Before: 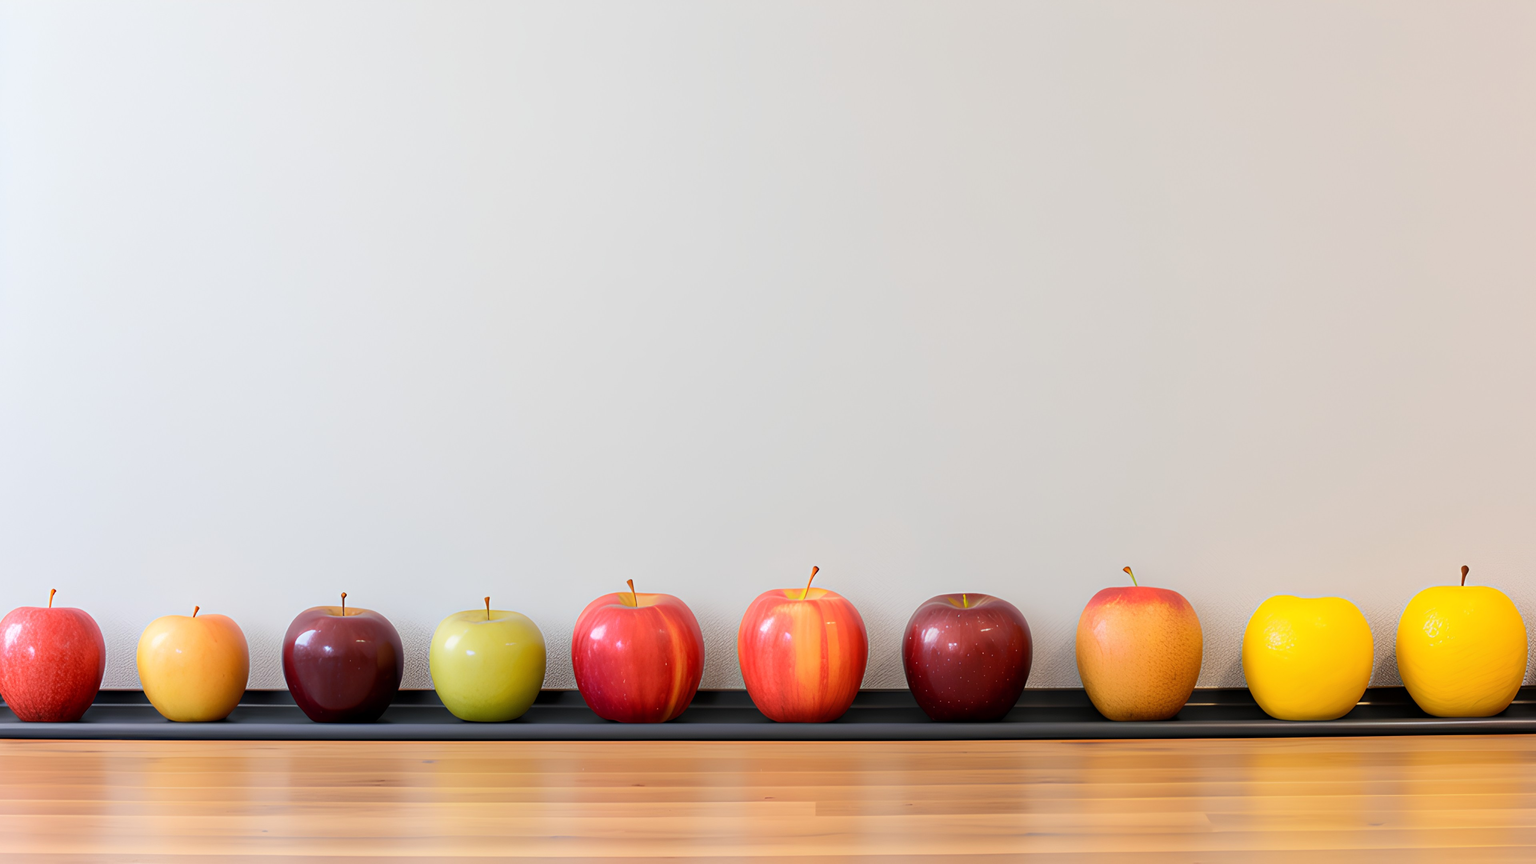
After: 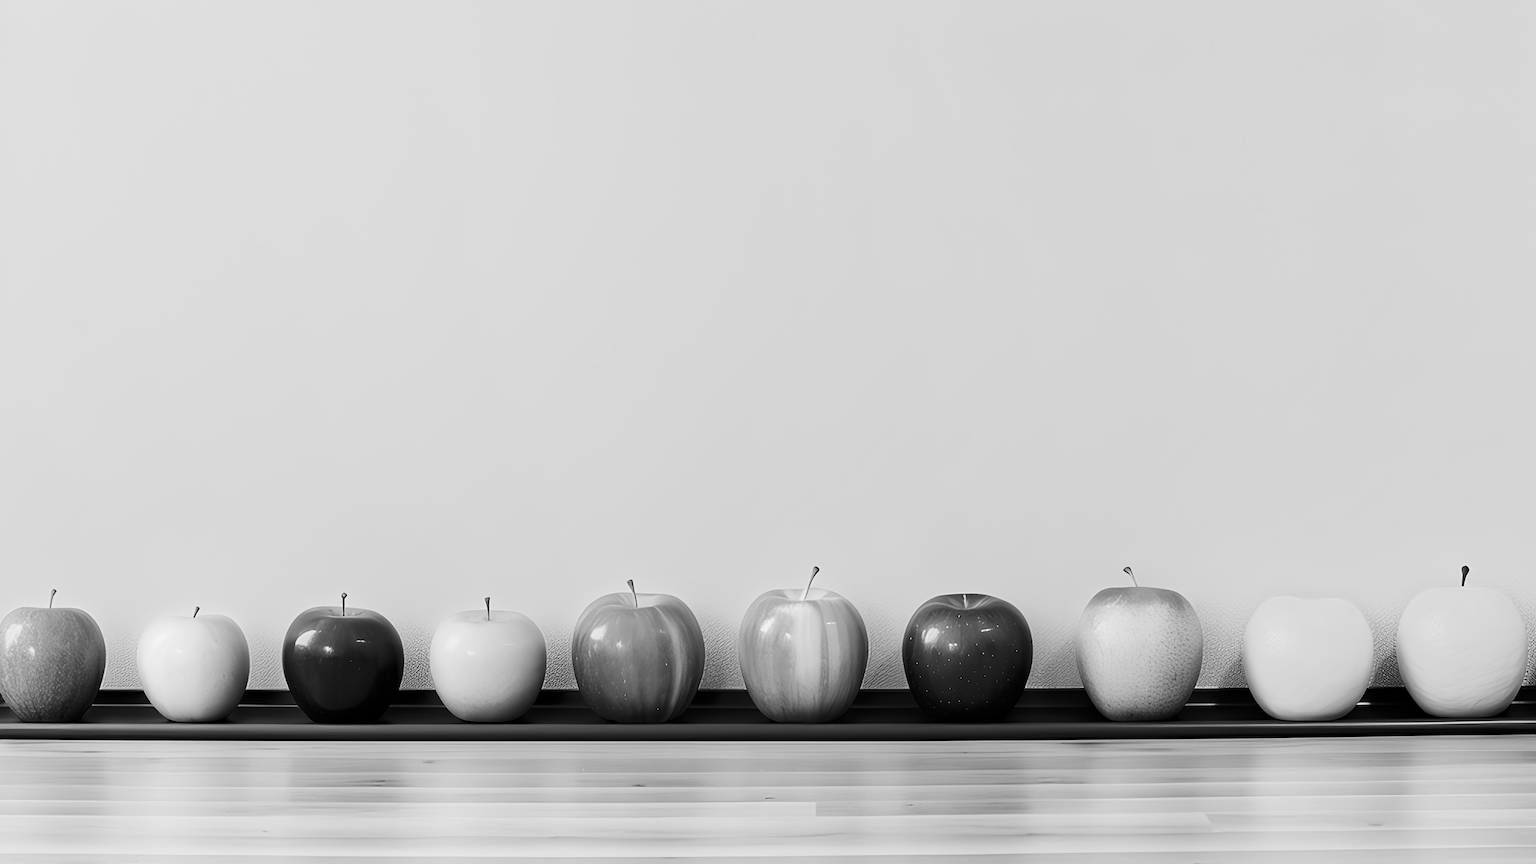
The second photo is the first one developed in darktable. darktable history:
contrast brightness saturation: contrast 0.28
sharpen: on, module defaults
monochrome: a 26.22, b 42.67, size 0.8
